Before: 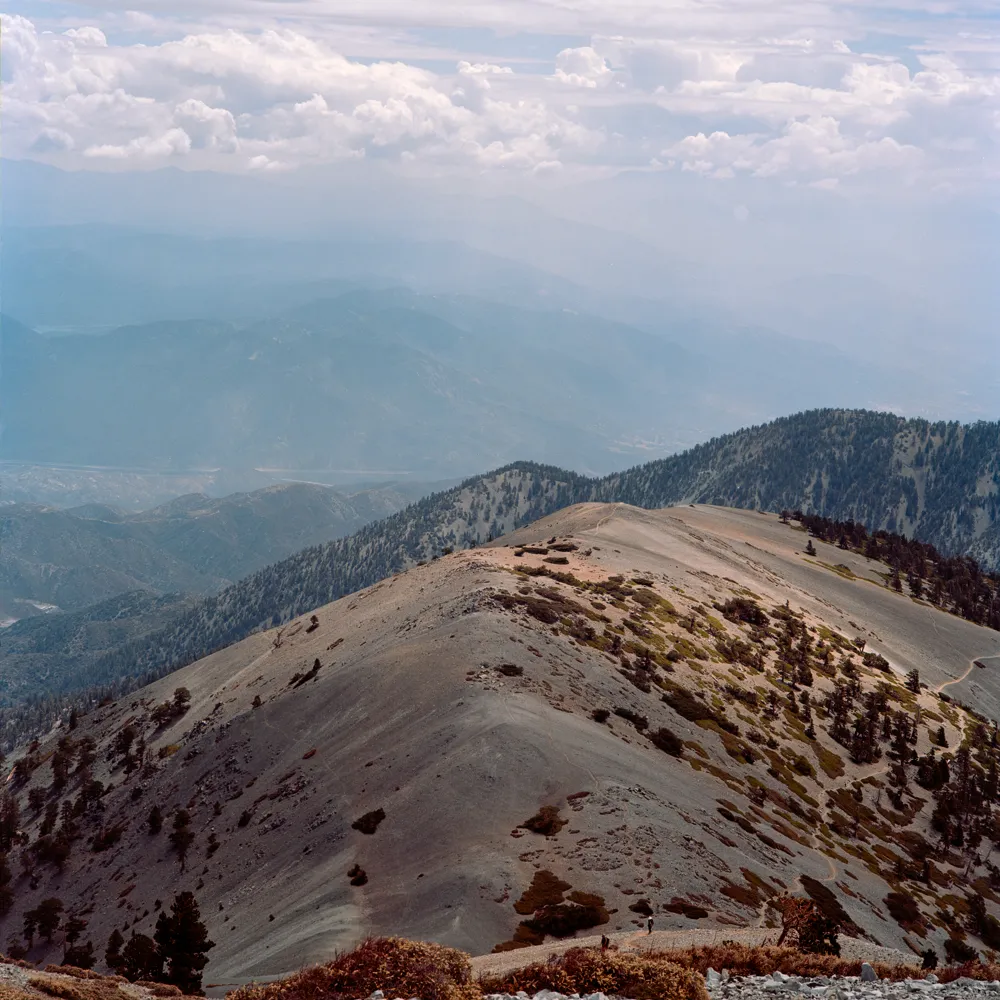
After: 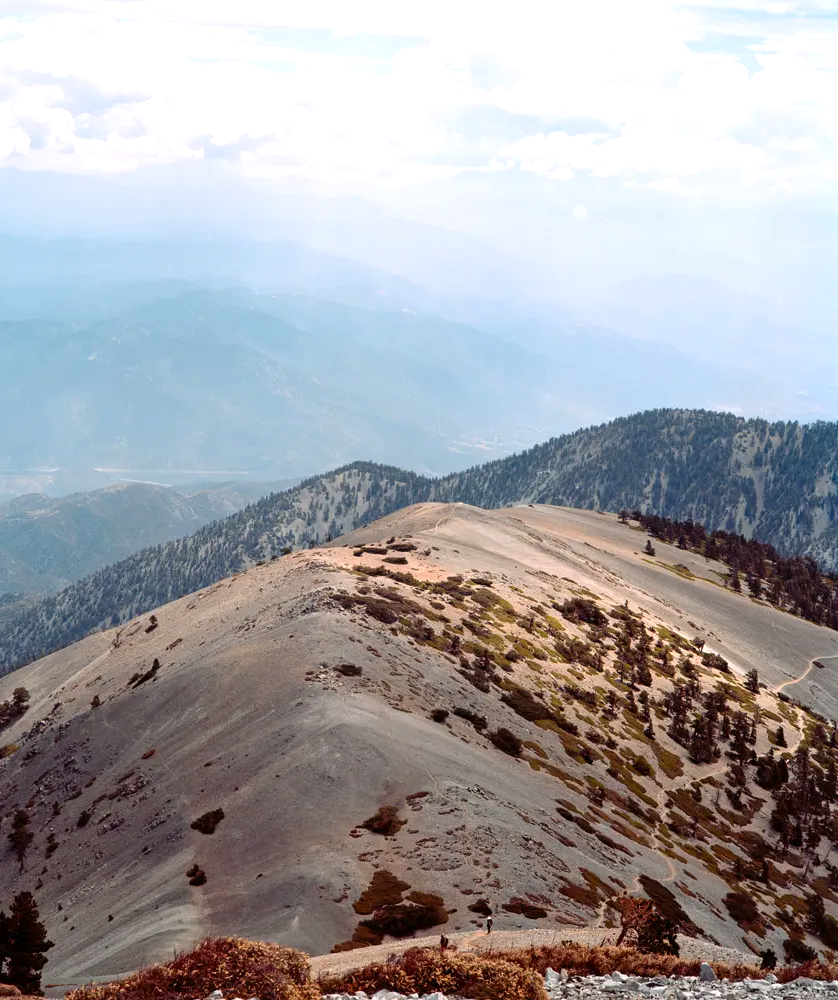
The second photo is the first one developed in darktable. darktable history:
crop: left 16.145%
exposure: exposure 0.77 EV, compensate highlight preservation false
